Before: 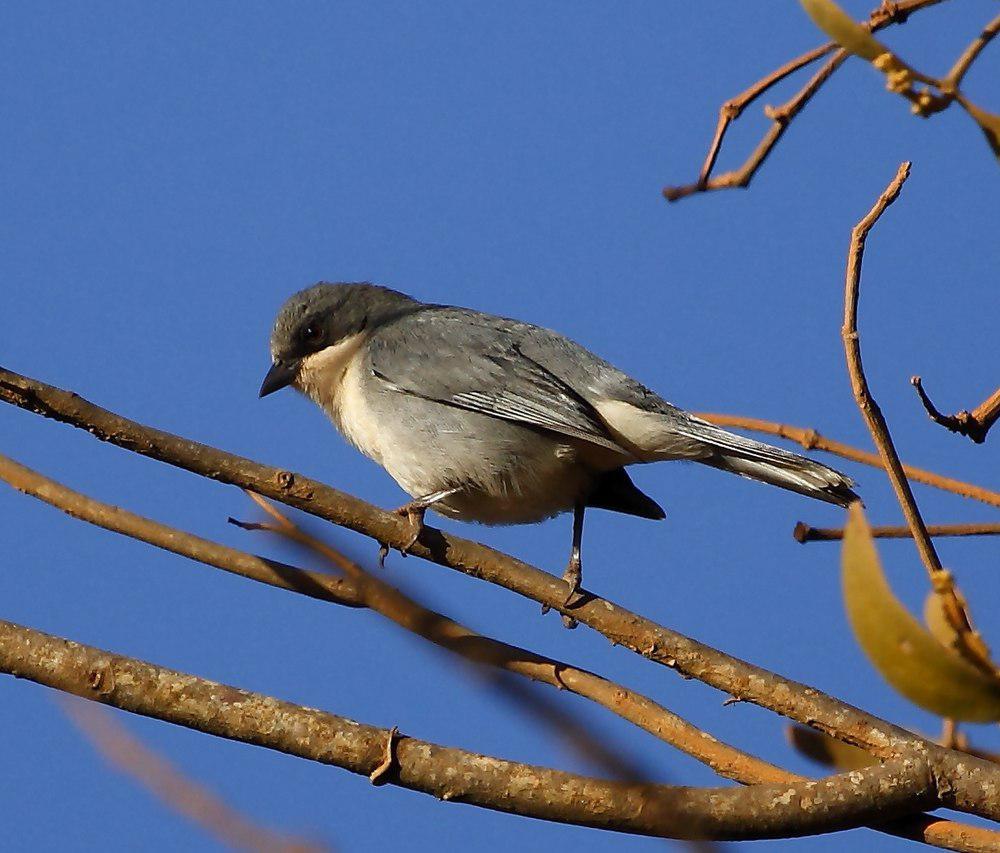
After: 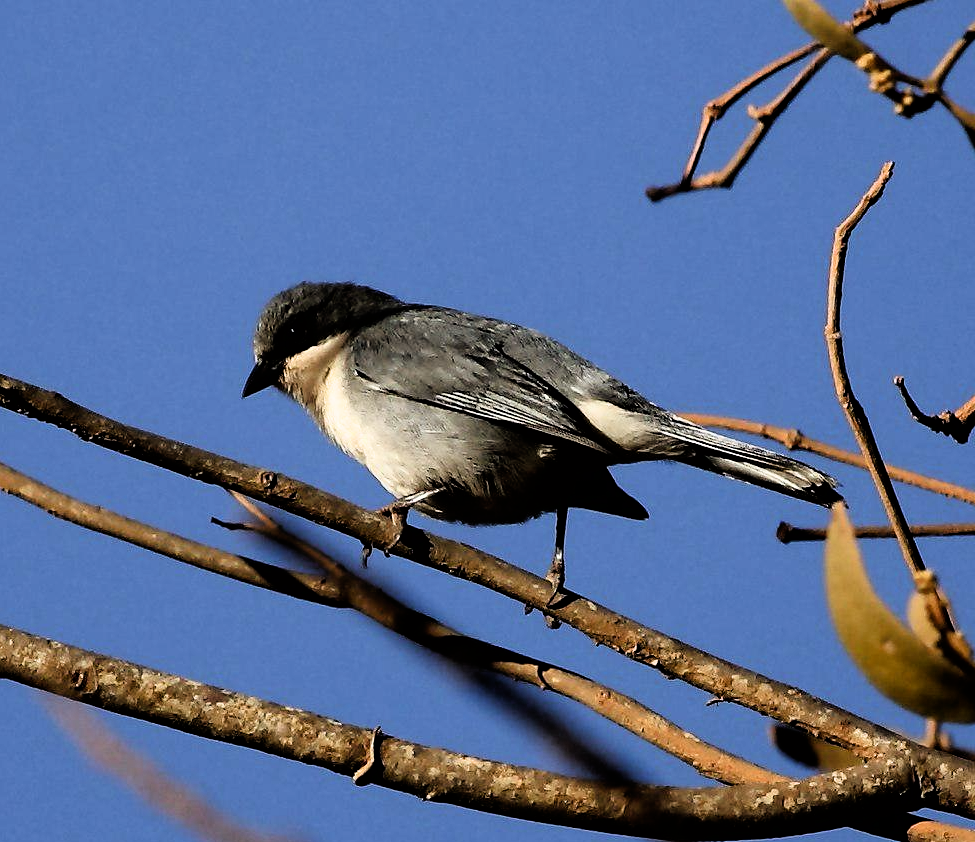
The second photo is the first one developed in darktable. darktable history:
exposure: exposure -0.048 EV, compensate highlight preservation false
crop and rotate: left 1.774%, right 0.633%, bottom 1.28%
filmic rgb: black relative exposure -3.75 EV, white relative exposure 2.4 EV, dynamic range scaling -50%, hardness 3.42, latitude 30%, contrast 1.8
